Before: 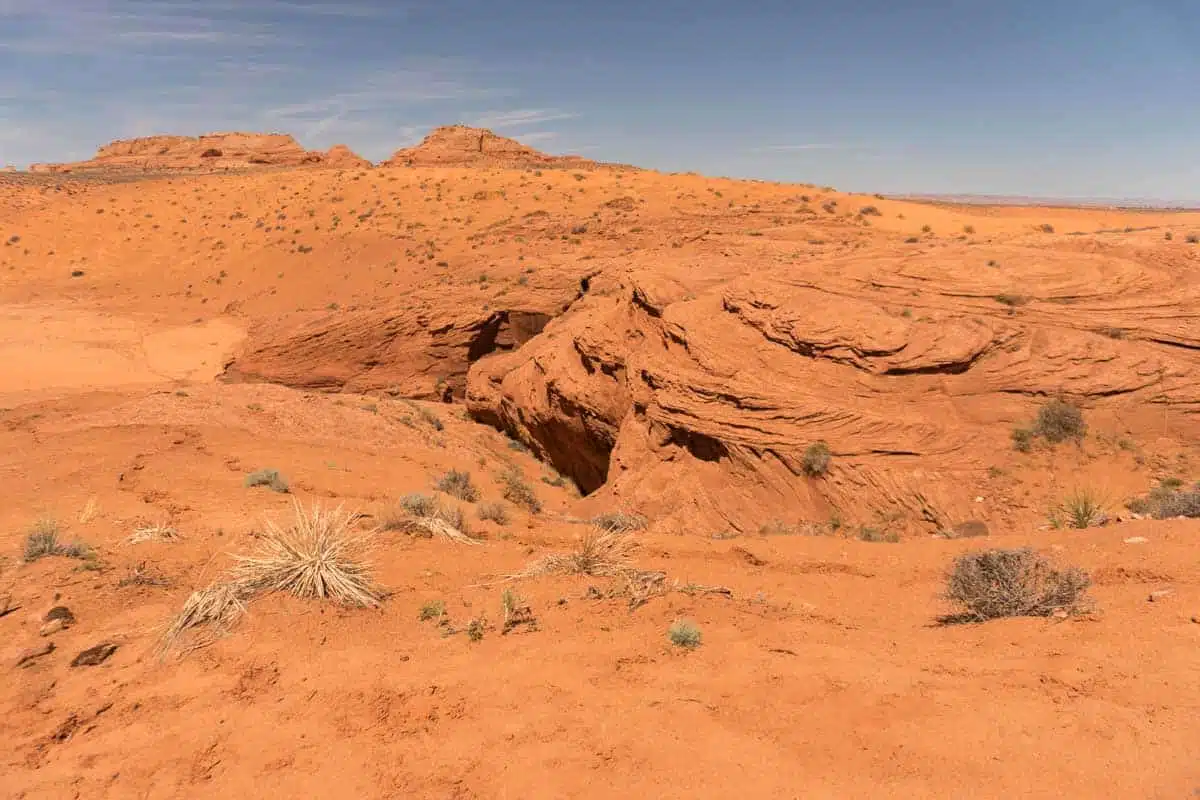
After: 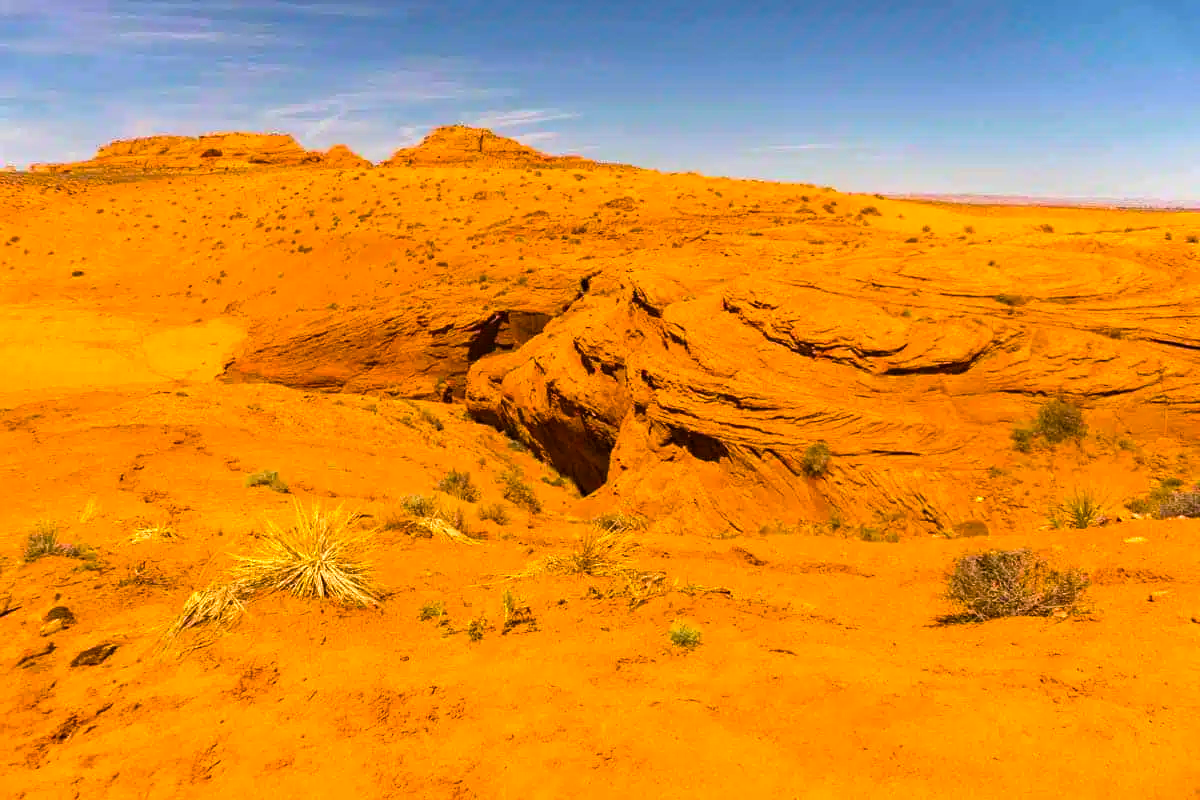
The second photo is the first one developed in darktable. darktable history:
color balance rgb: shadows lift › chroma 2.011%, shadows lift › hue 215.85°, linear chroma grading › global chroma -0.537%, perceptual saturation grading › global saturation 35.5%, perceptual brilliance grading › highlights 16.093%, perceptual brilliance grading › shadows -14.19%, global vibrance 50.745%
